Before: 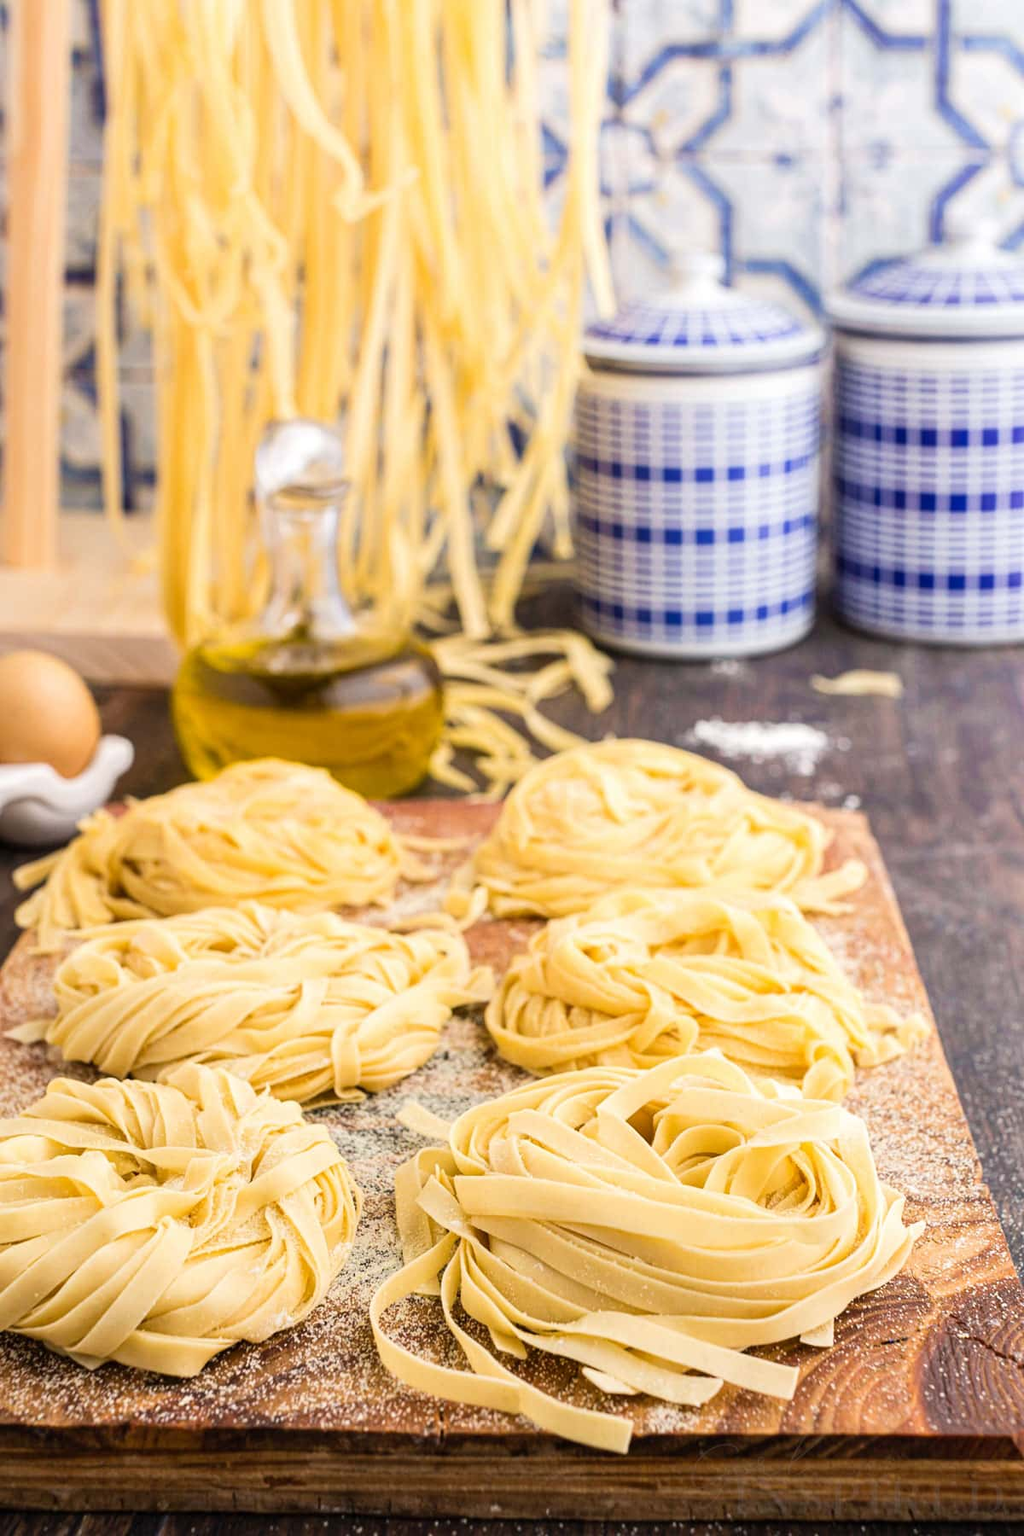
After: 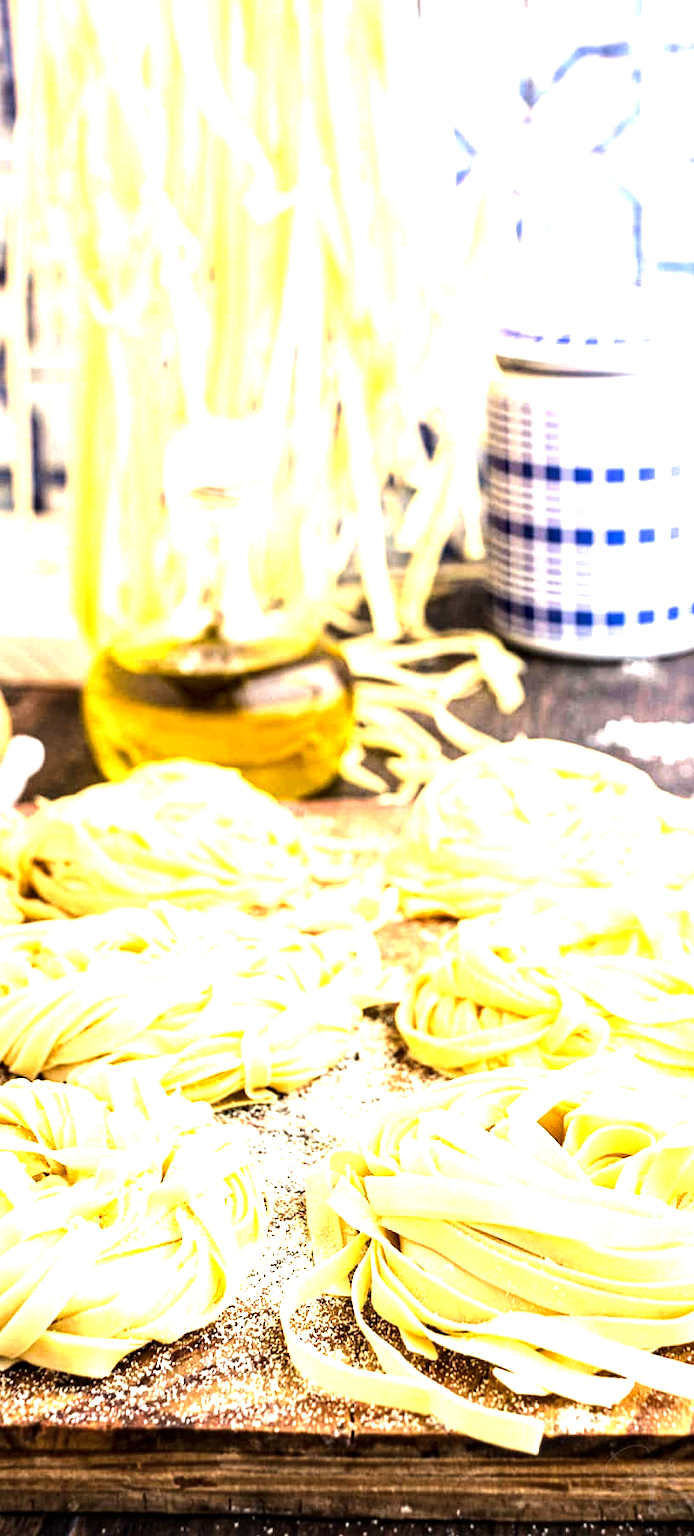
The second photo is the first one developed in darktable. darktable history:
crop and rotate: left 8.761%, right 23.35%
exposure: black level correction 0, exposure 0.701 EV, compensate highlight preservation false
local contrast: highlights 28%, shadows 76%, midtone range 0.75
tone equalizer: -8 EV -1.07 EV, -7 EV -1.04 EV, -6 EV -0.853 EV, -5 EV -0.569 EV, -3 EV 0.571 EV, -2 EV 0.846 EV, -1 EV 0.994 EV, +0 EV 1.05 EV, edges refinement/feathering 500, mask exposure compensation -1.57 EV, preserve details no
